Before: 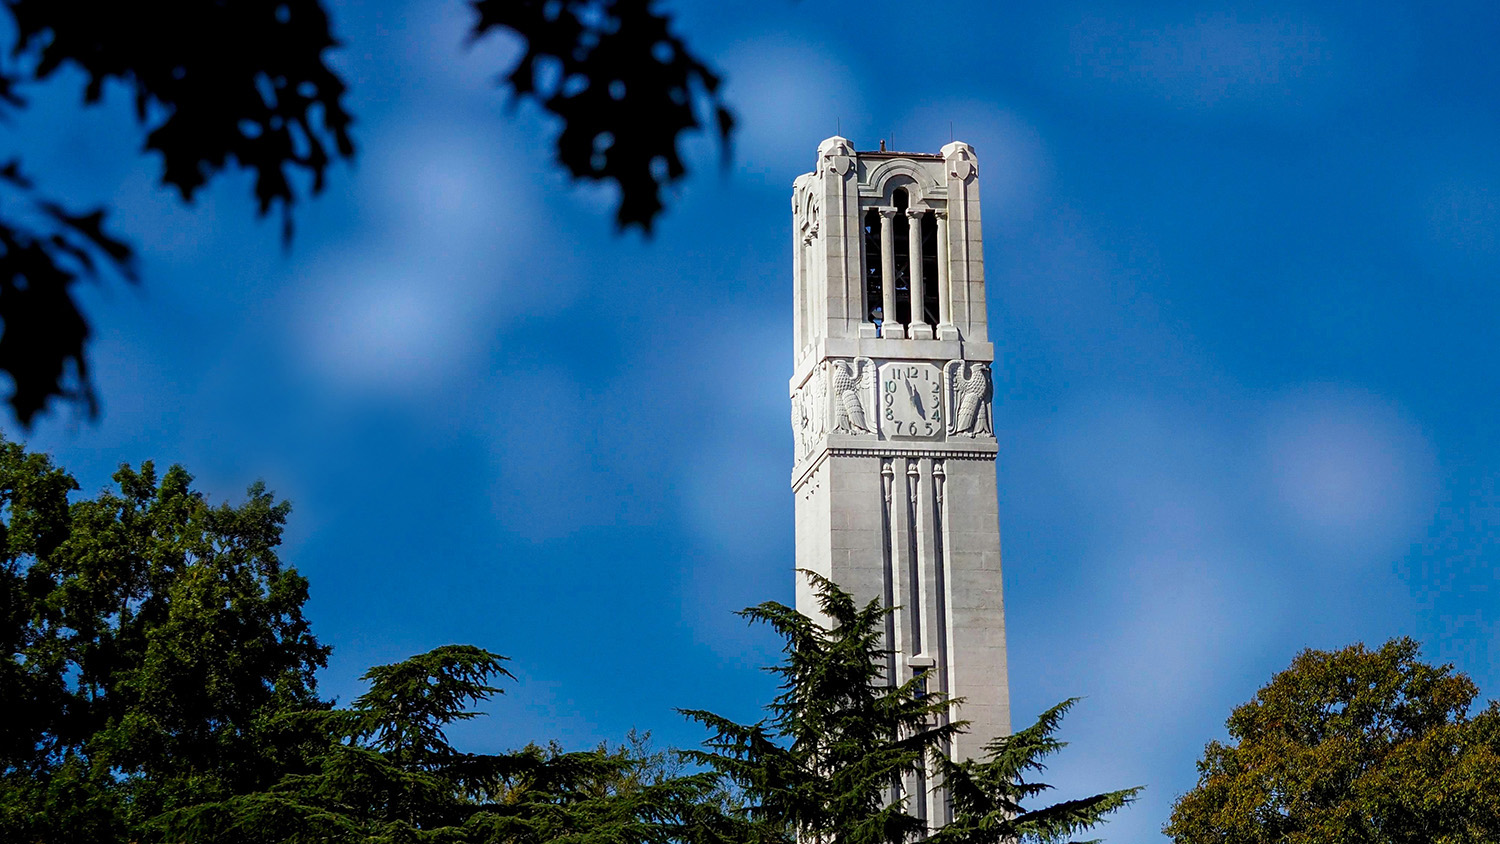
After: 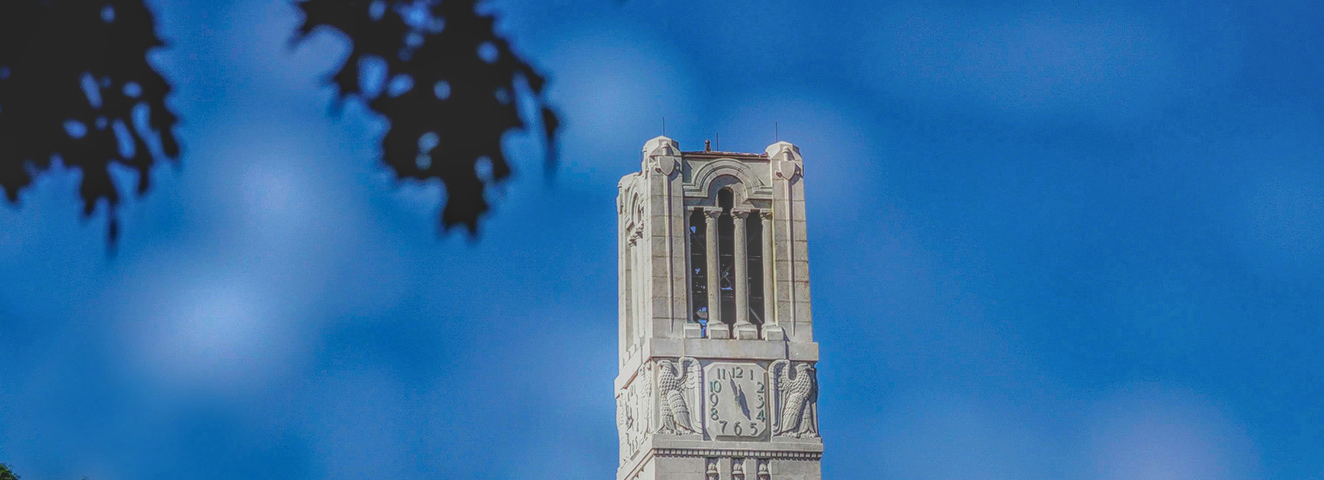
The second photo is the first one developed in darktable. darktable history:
local contrast: highlights 20%, shadows 26%, detail 201%, midtone range 0.2
contrast brightness saturation: contrast -0.277
crop and rotate: left 11.73%, bottom 43.078%
